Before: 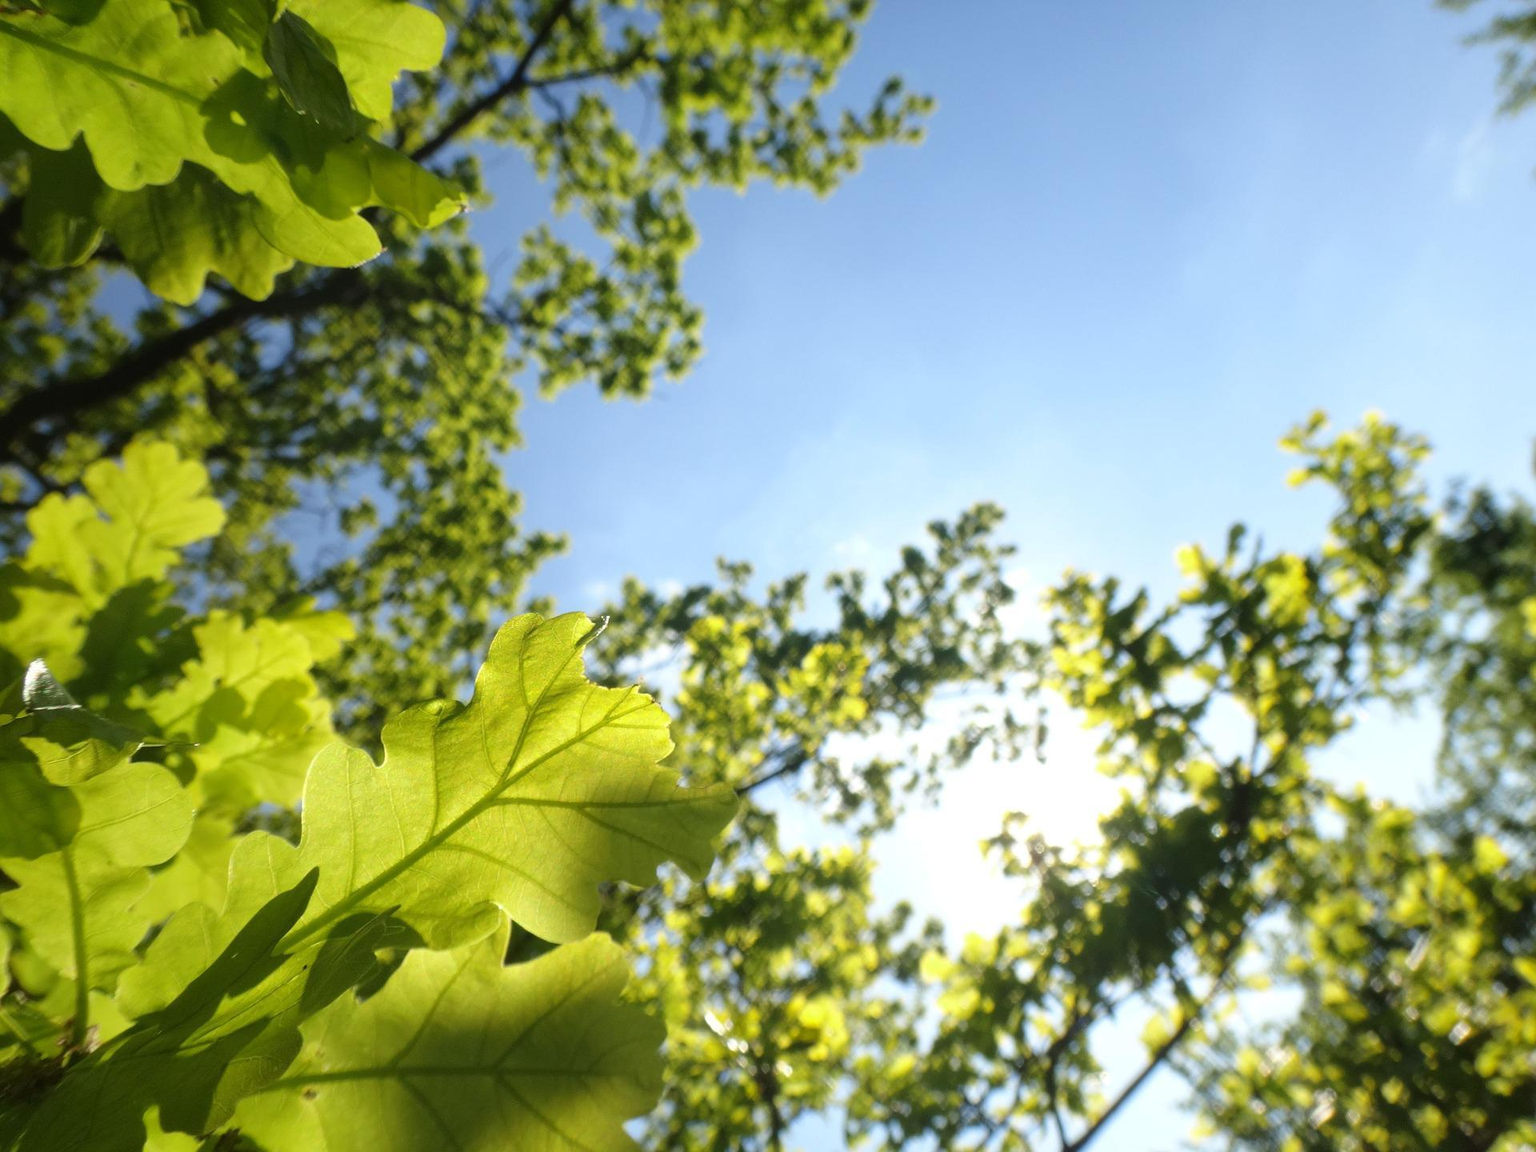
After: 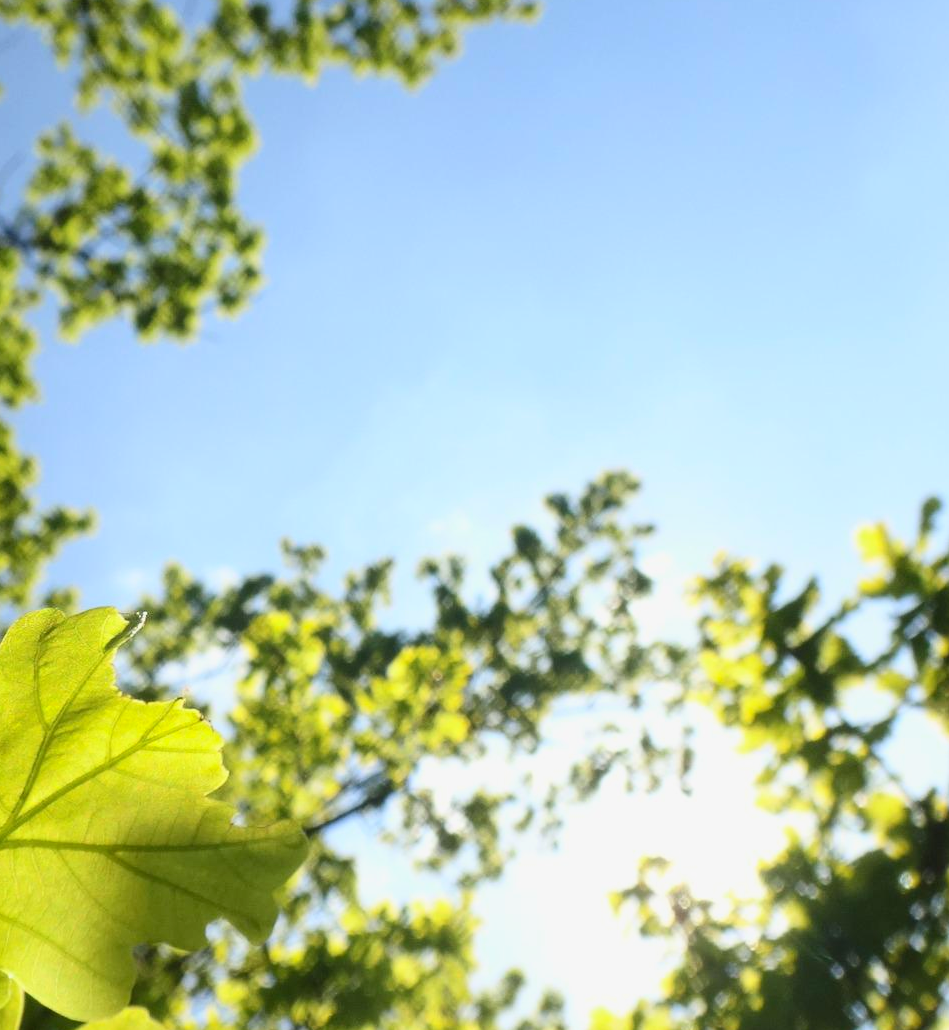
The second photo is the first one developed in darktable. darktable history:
contrast brightness saturation: contrast 0.201, brightness 0.145, saturation 0.14
exposure: exposure -0.246 EV, compensate highlight preservation false
crop: left 32.044%, top 10.994%, right 18.497%, bottom 17.462%
